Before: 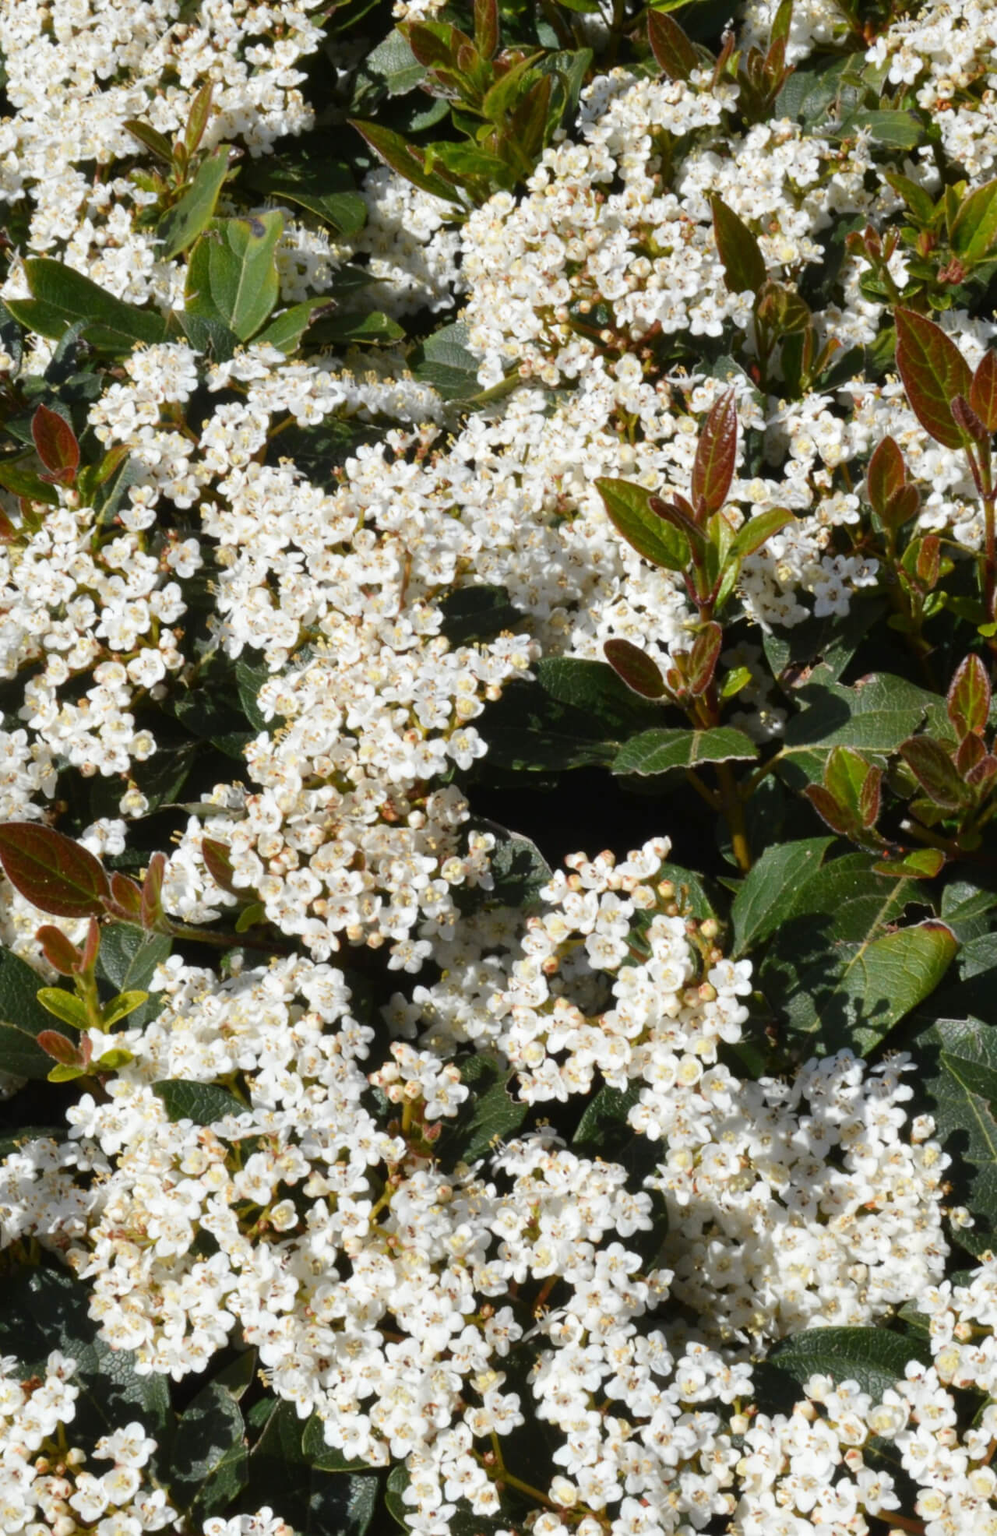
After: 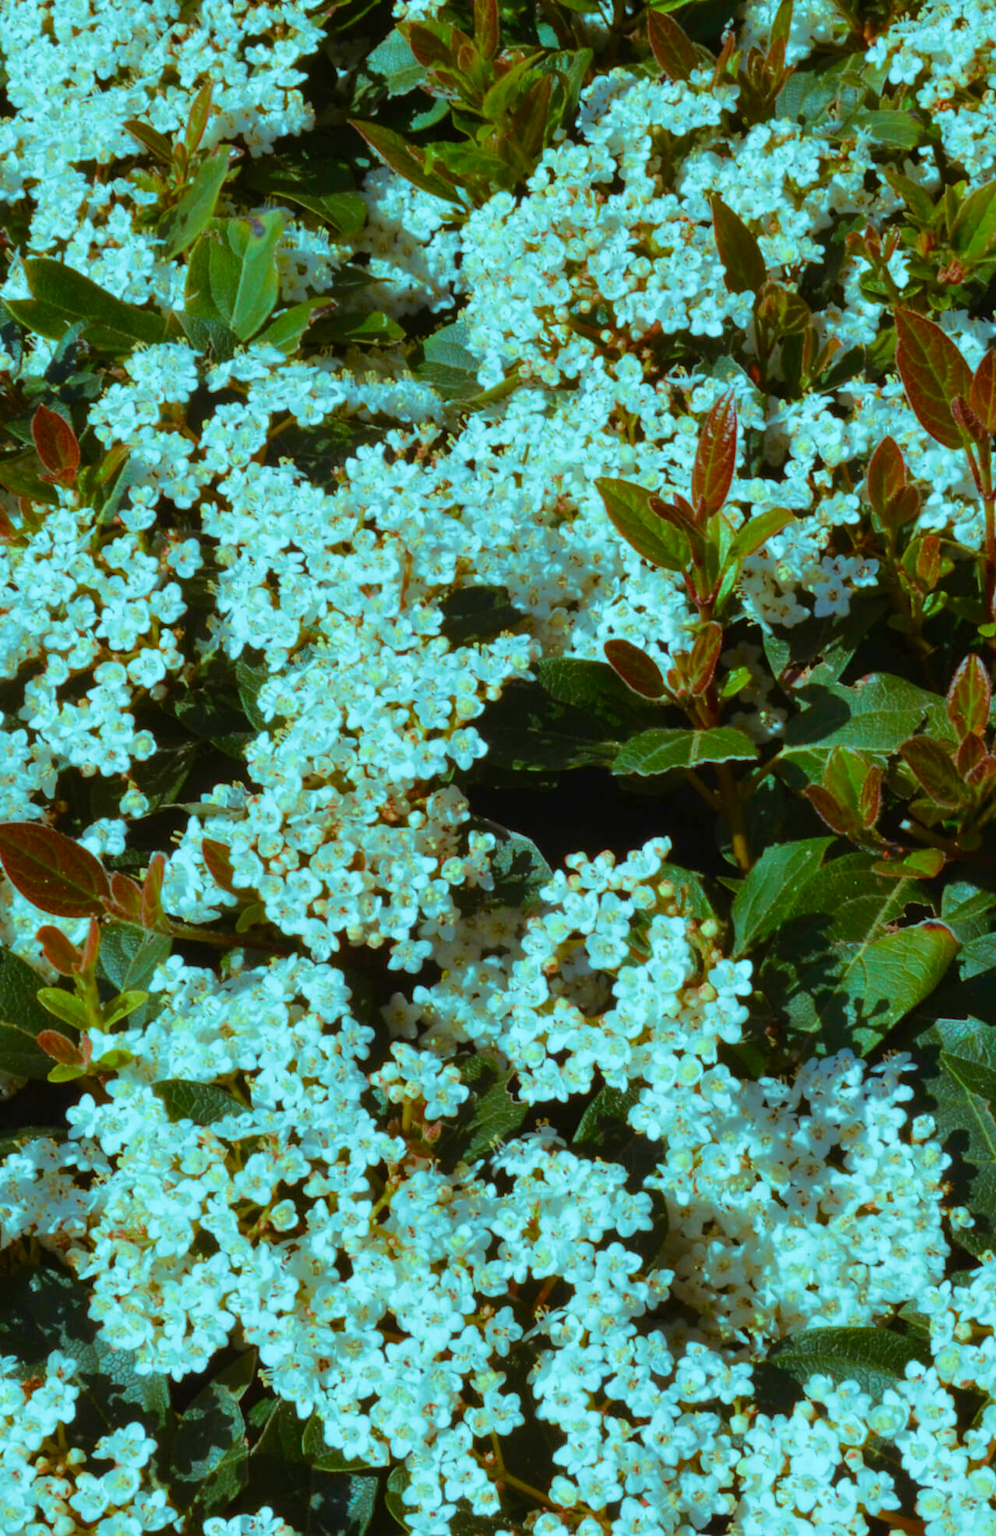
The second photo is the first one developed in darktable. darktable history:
color balance rgb: highlights gain › luminance -33.091%, highlights gain › chroma 5.58%, highlights gain › hue 216.98°, perceptual saturation grading › global saturation 20%, perceptual saturation grading › highlights -25.163%, perceptual saturation grading › shadows 50.134%
velvia: strength 39.85%
exposure: exposure 0.19 EV, compensate highlight preservation false
